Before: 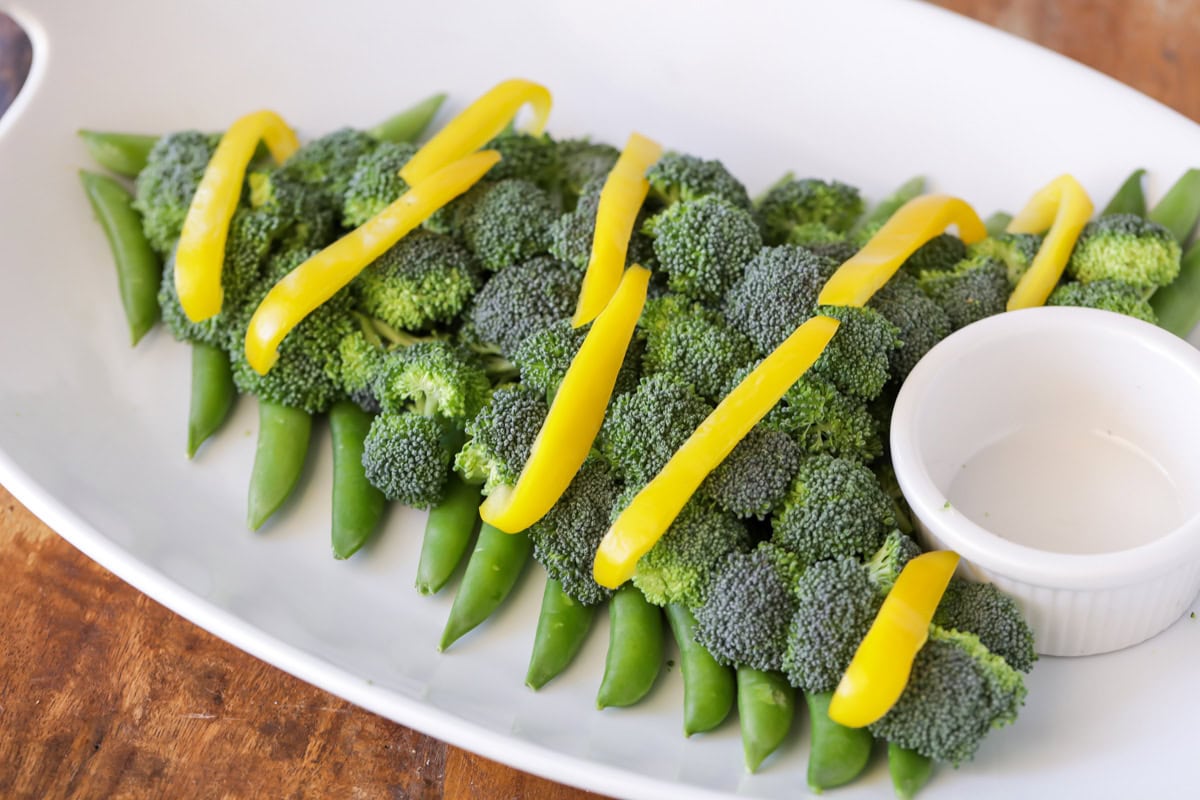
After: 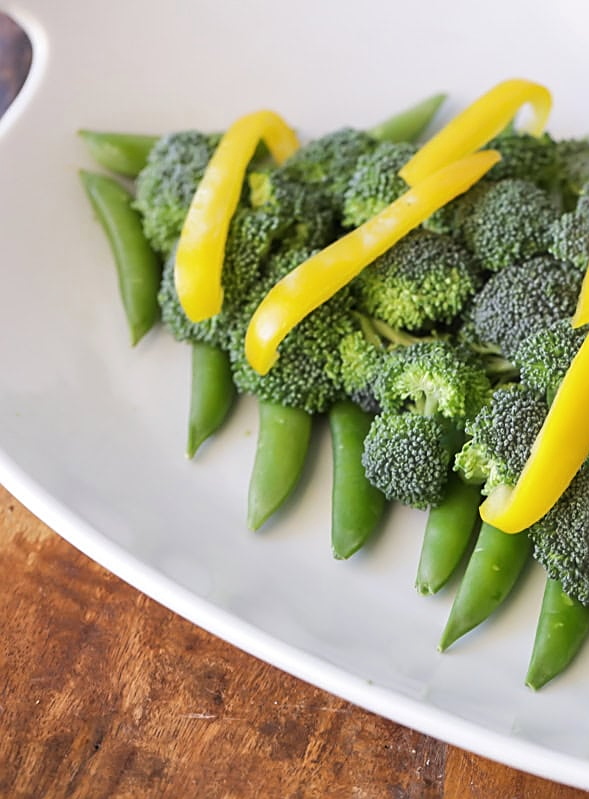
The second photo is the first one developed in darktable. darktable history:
sharpen: on, module defaults
haze removal: strength -0.05
crop and rotate: left 0%, top 0%, right 50.845%
